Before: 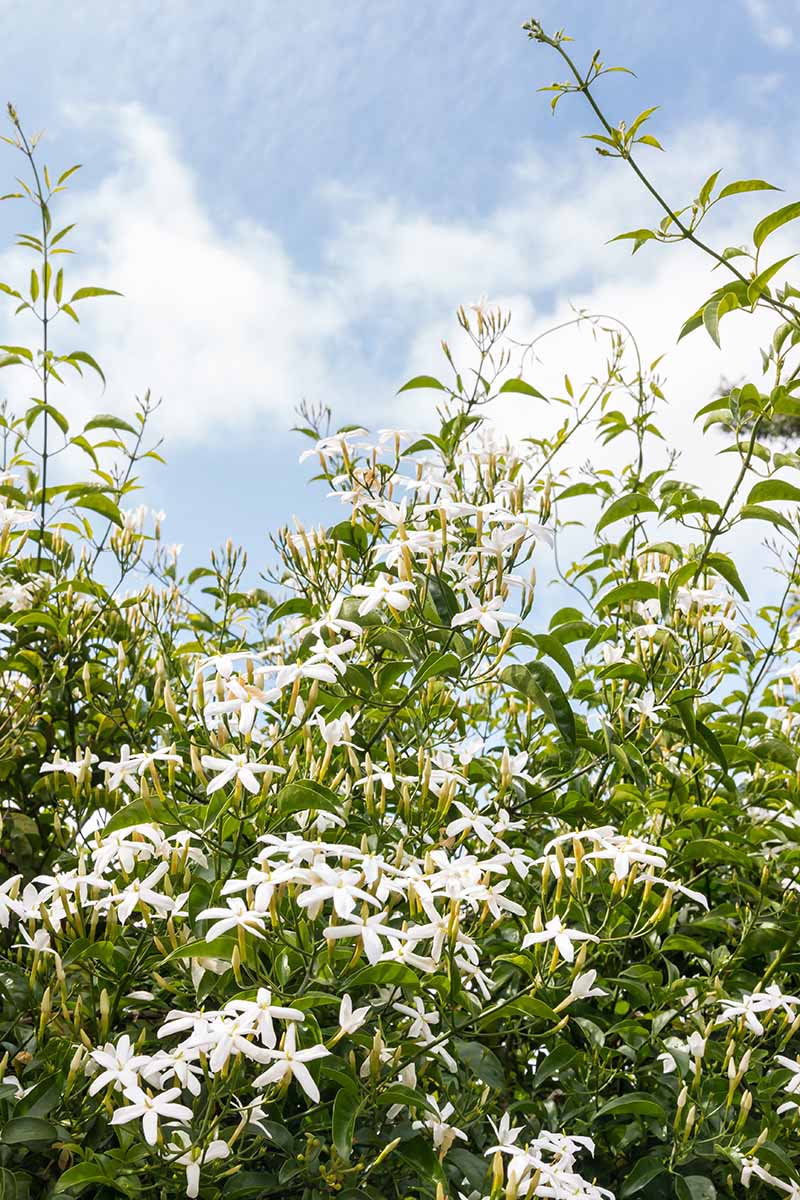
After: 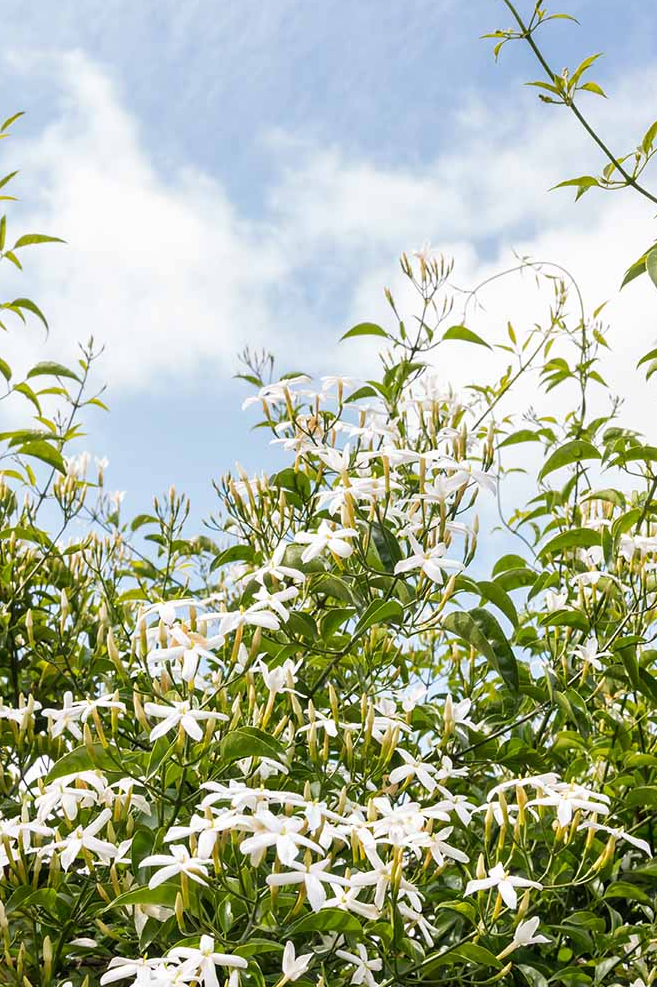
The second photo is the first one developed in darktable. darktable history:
crop and rotate: left 7.216%, top 4.472%, right 10.535%, bottom 13.21%
